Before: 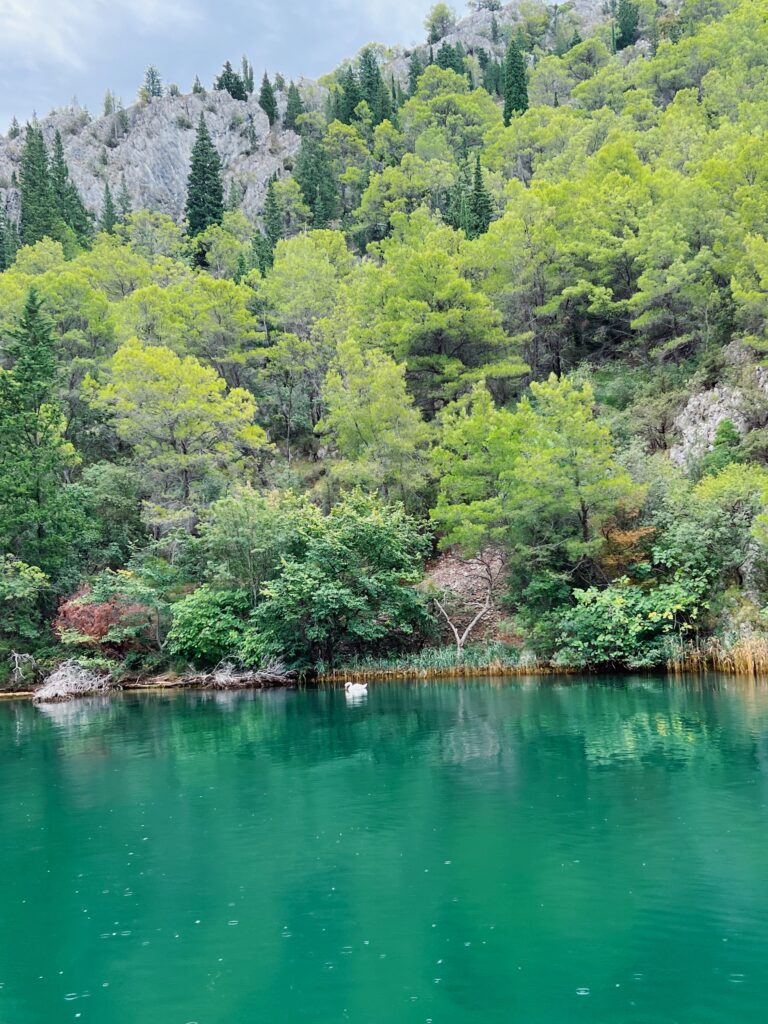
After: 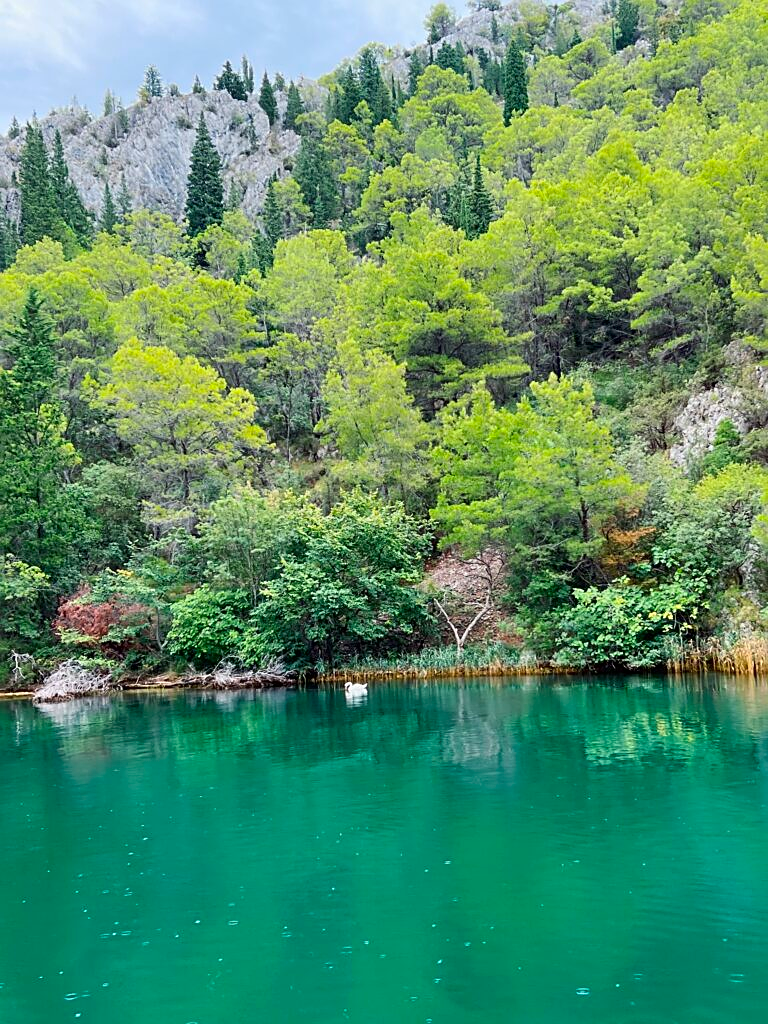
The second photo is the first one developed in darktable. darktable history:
exposure: black level correction 0.001, compensate highlight preservation false
sharpen: on, module defaults
contrast brightness saturation: contrast 0.09, saturation 0.28
